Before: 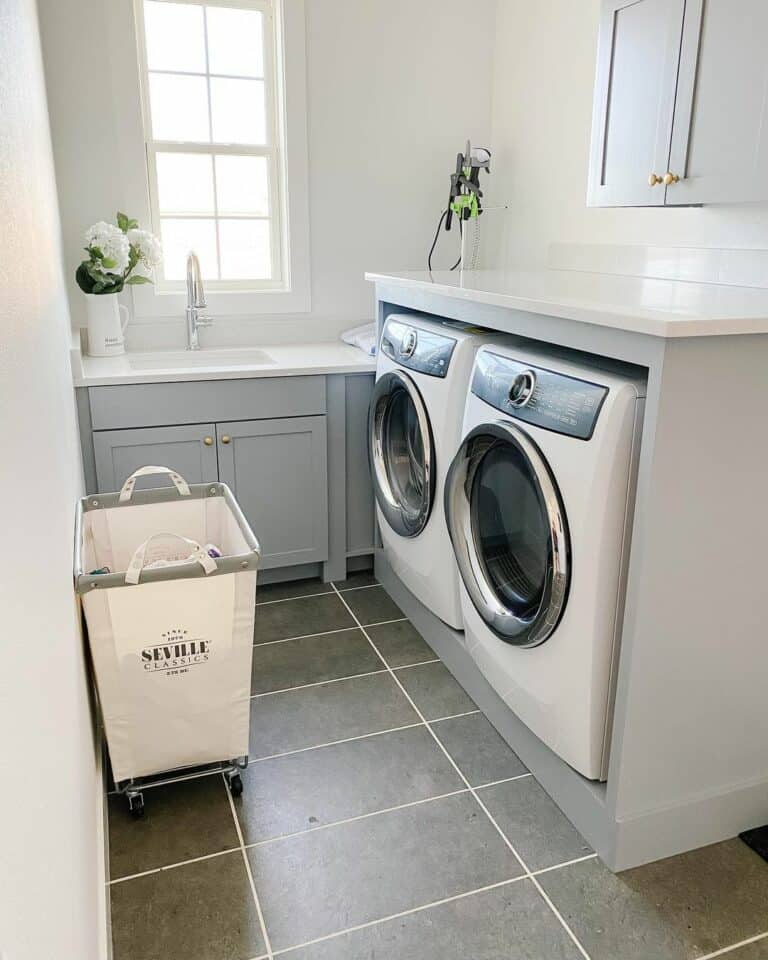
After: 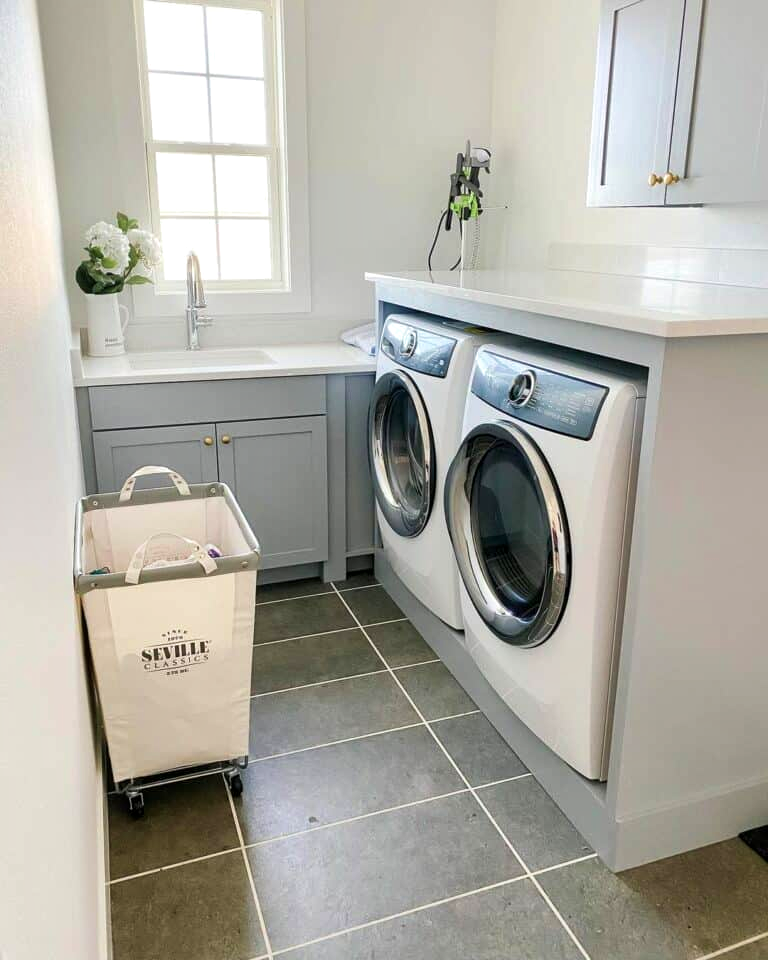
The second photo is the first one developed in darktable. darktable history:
velvia: on, module defaults
local contrast: mode bilateral grid, contrast 19, coarseness 49, detail 132%, midtone range 0.2
